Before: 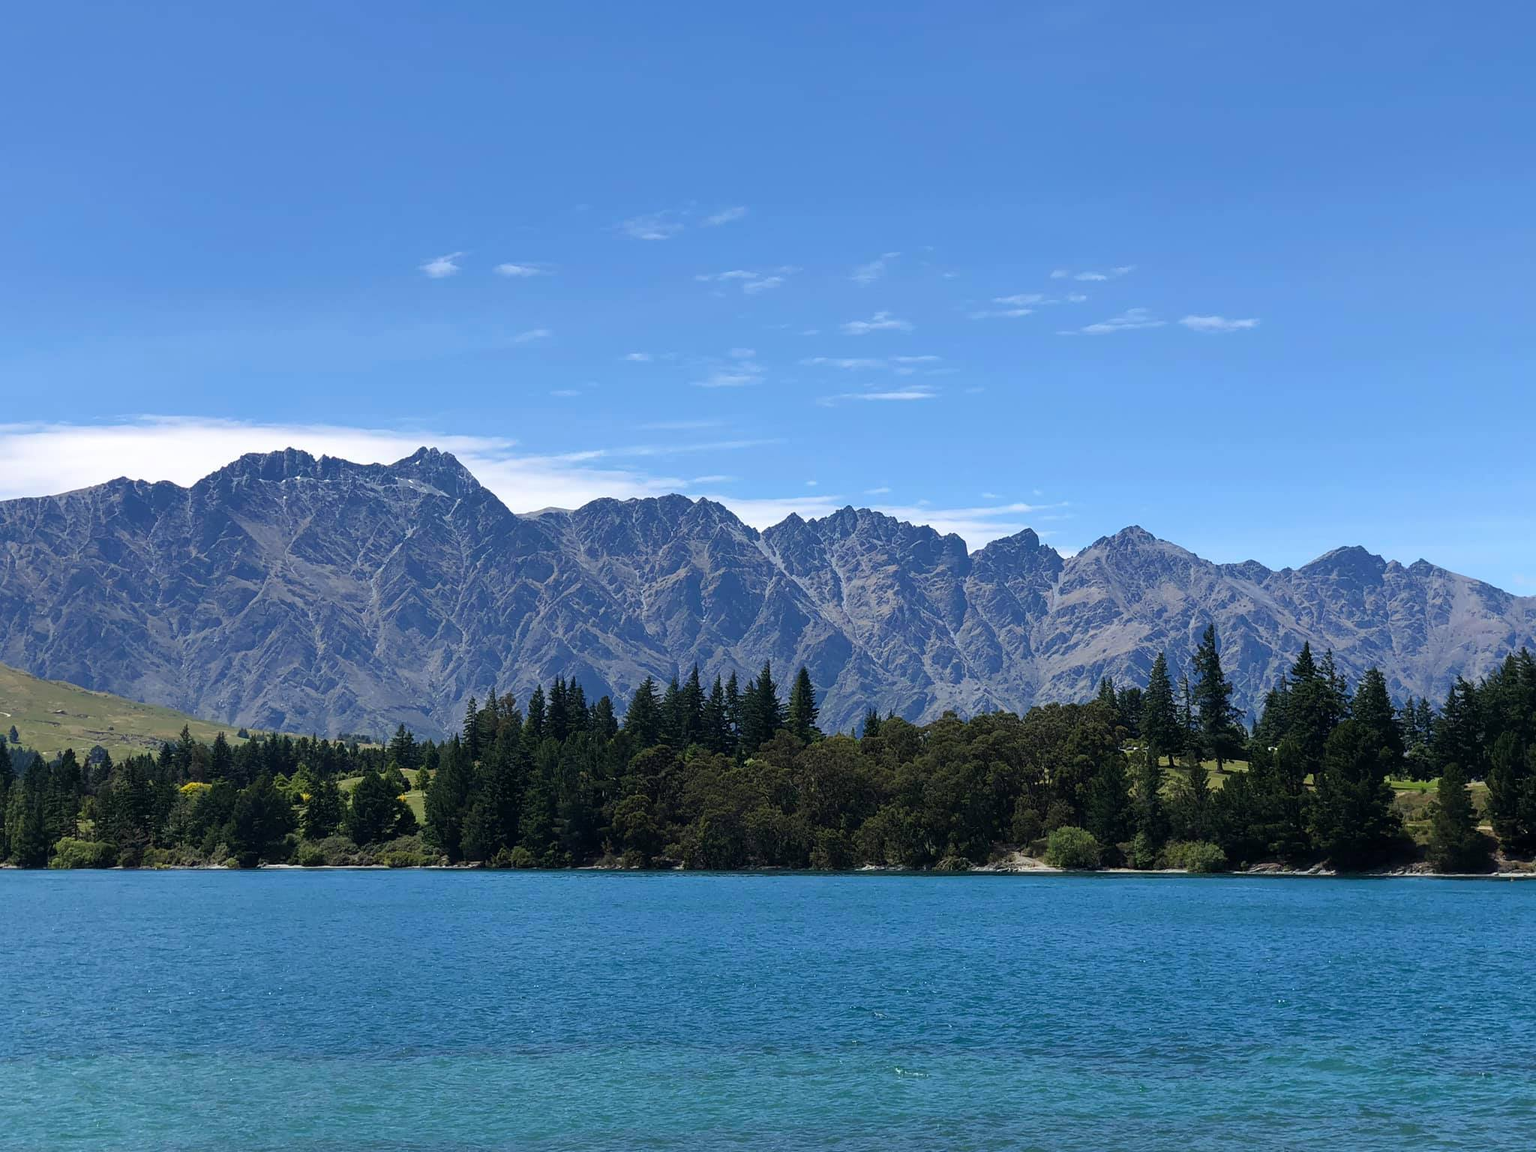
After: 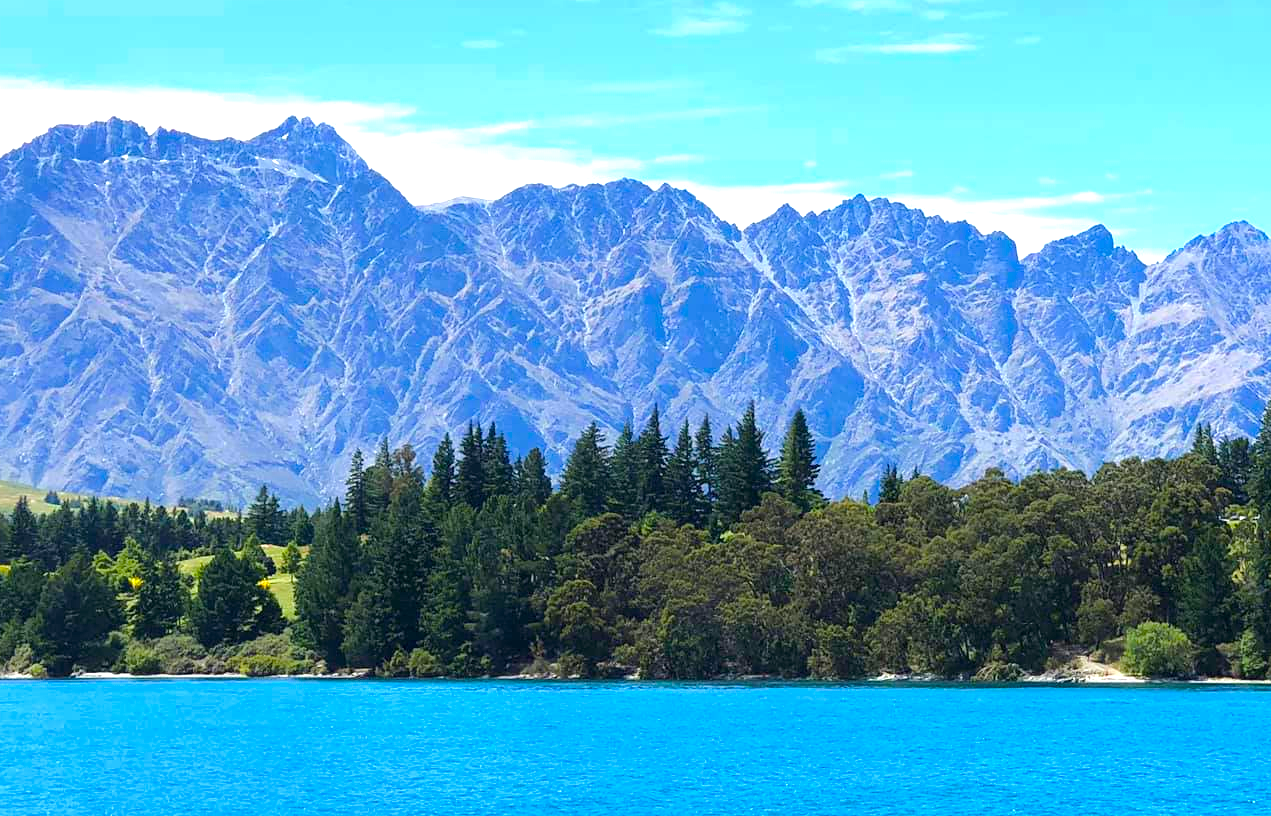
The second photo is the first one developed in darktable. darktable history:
crop: left 13.312%, top 31.28%, right 24.627%, bottom 15.582%
exposure: black level correction 0, exposure 1.2 EV, compensate highlight preservation false
color balance rgb: perceptual saturation grading › global saturation 25%, perceptual brilliance grading › mid-tones 10%, perceptual brilliance grading › shadows 15%, global vibrance 20%
